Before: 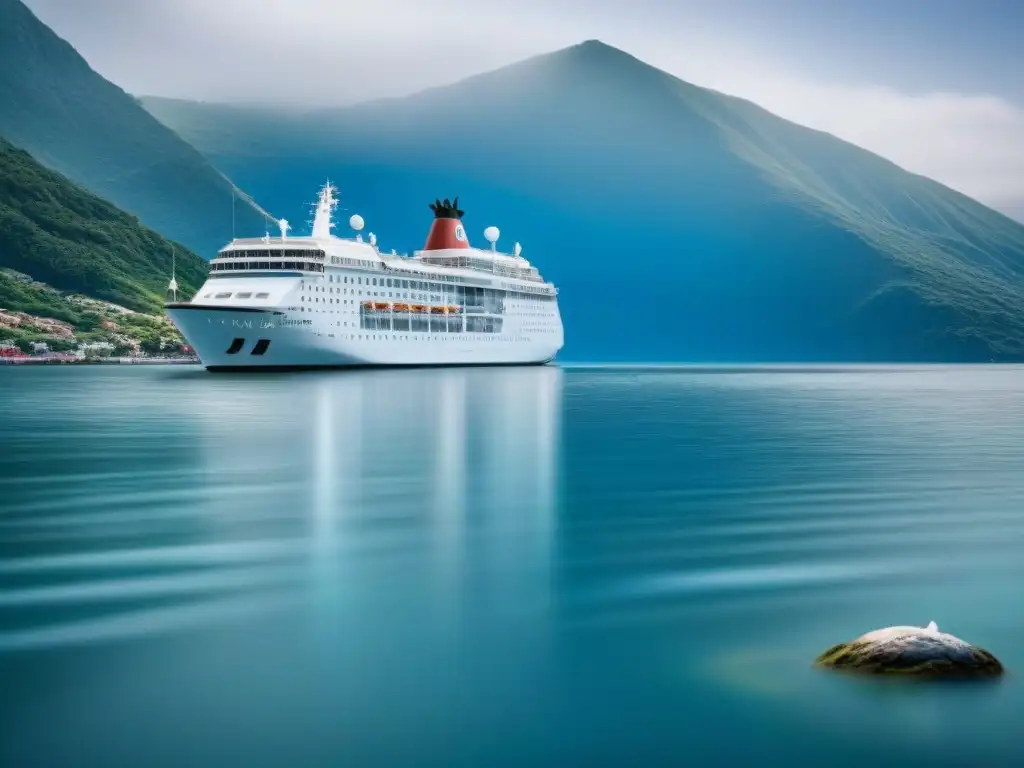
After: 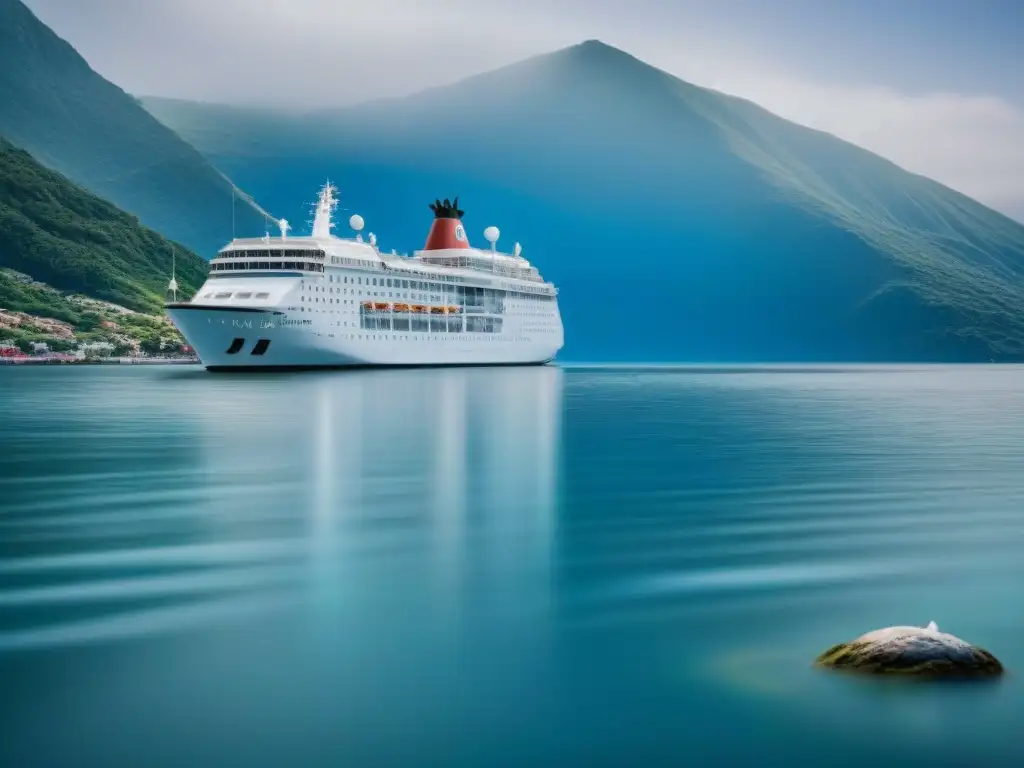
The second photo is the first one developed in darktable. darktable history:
tone curve: curves: ch0 [(0, 0) (0.003, 0.003) (0.011, 0.011) (0.025, 0.025) (0.044, 0.044) (0.069, 0.068) (0.1, 0.098) (0.136, 0.134) (0.177, 0.175) (0.224, 0.221) (0.277, 0.273) (0.335, 0.33) (0.399, 0.393) (0.468, 0.461) (0.543, 0.534) (0.623, 0.614) (0.709, 0.69) (0.801, 0.752) (0.898, 0.835) (1, 1)]
